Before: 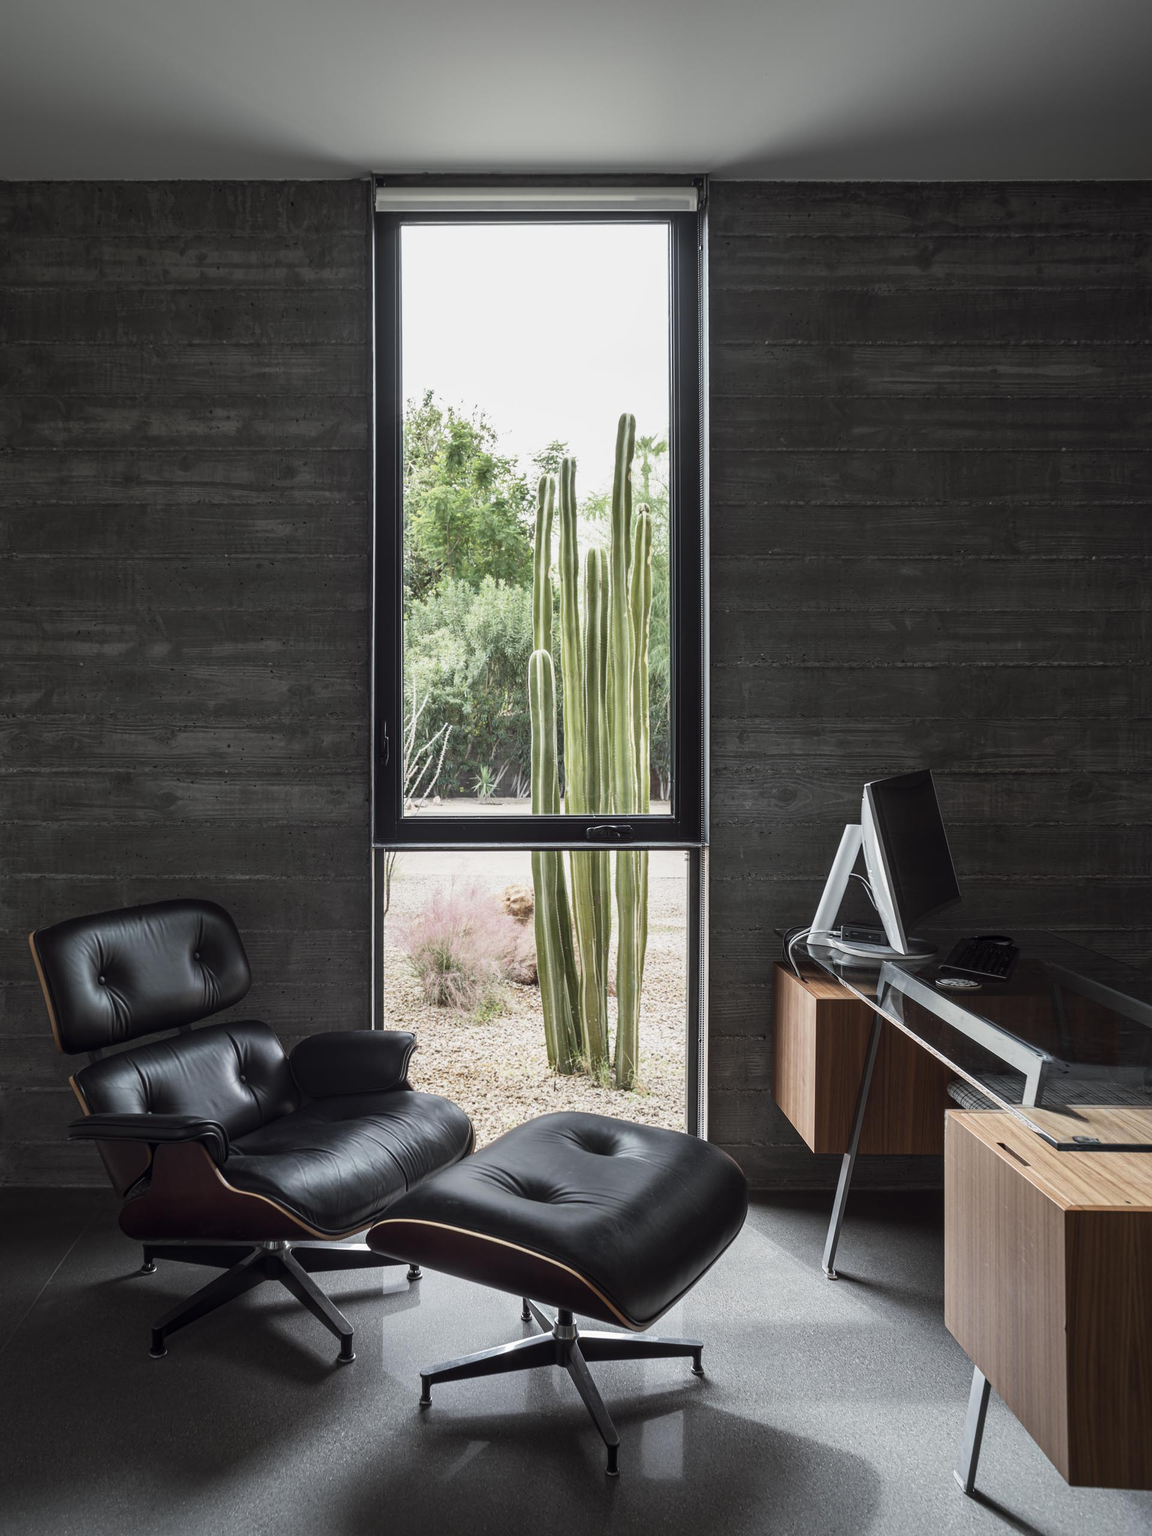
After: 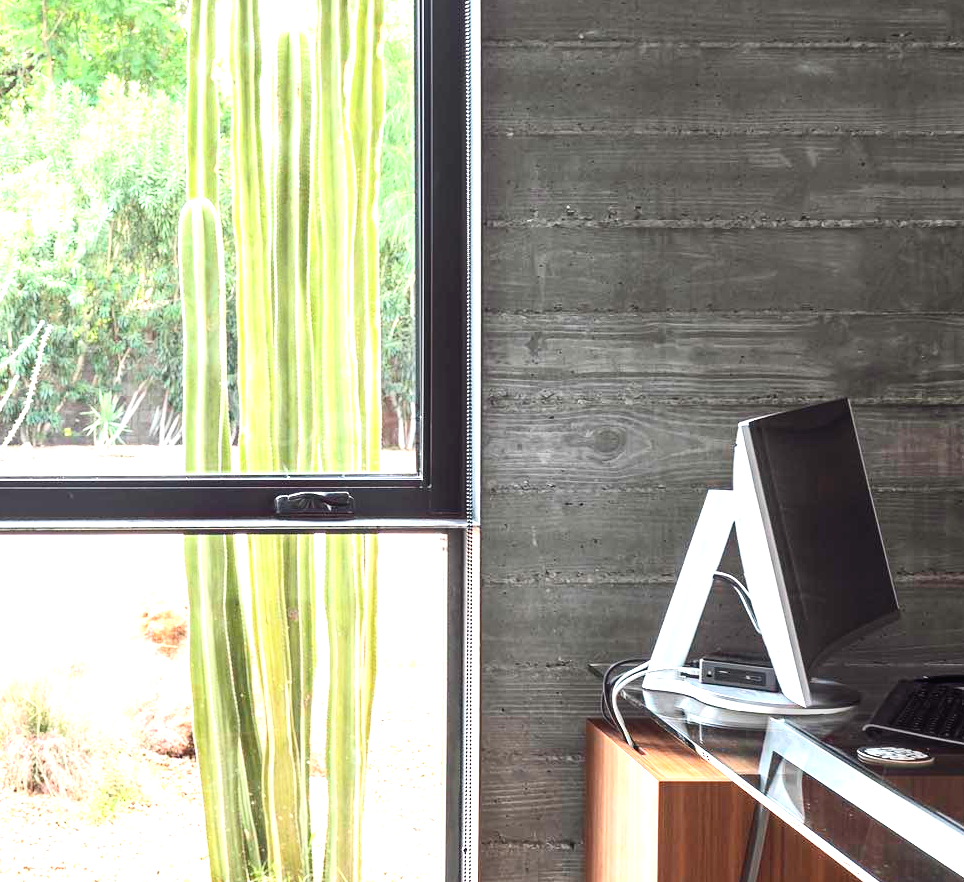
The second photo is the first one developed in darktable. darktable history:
crop: left 36.581%, top 34.544%, right 13.167%, bottom 30.965%
contrast brightness saturation: contrast 0.196, brightness 0.156, saturation 0.216
exposure: black level correction 0, exposure 1.756 EV, compensate highlight preservation false
